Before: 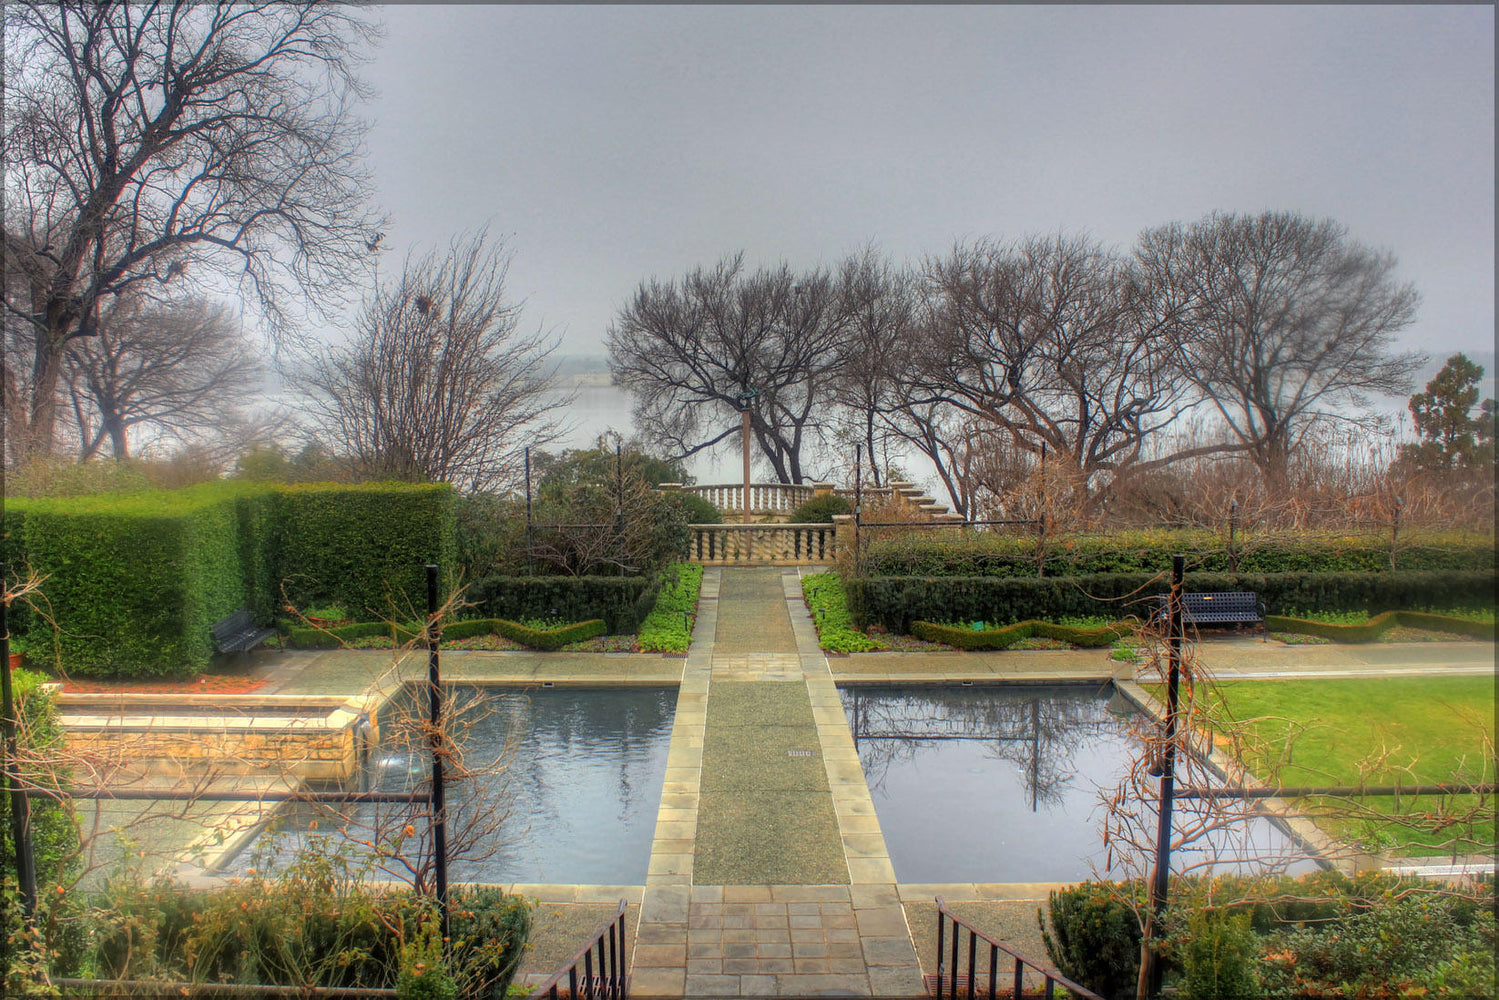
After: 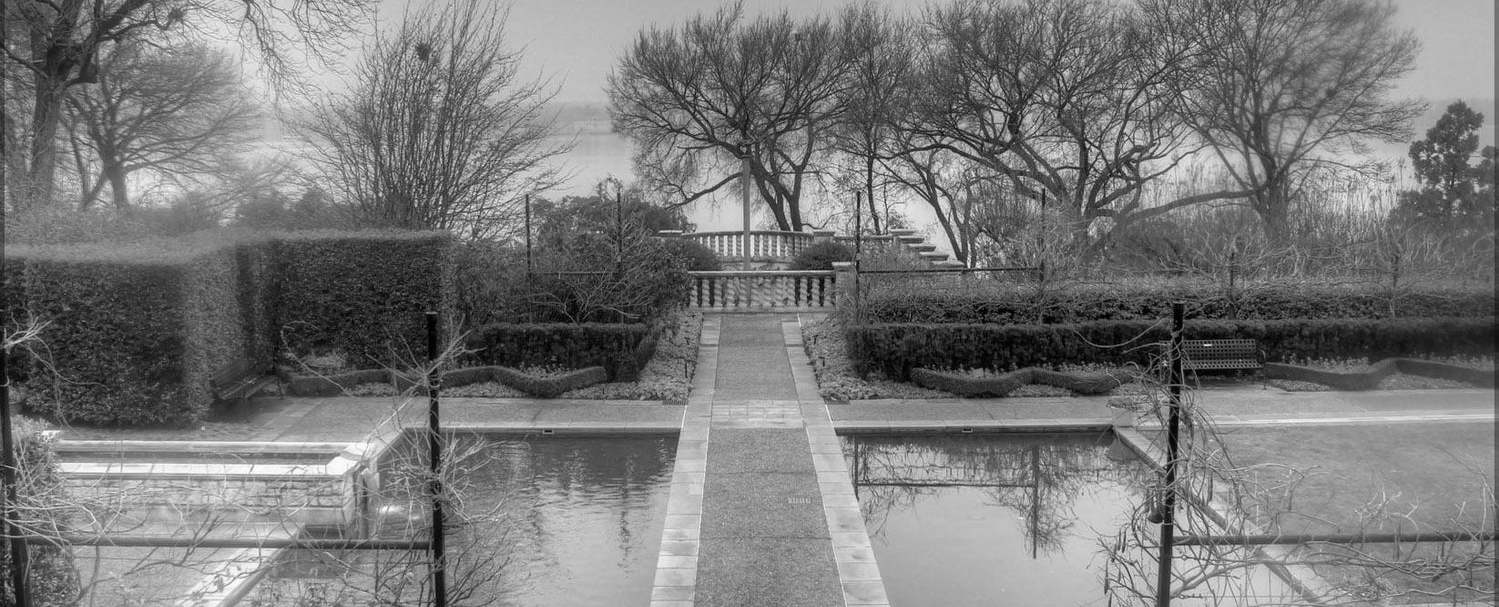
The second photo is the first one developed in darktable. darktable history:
monochrome: on, module defaults
crop and rotate: top 25.357%, bottom 13.942%
